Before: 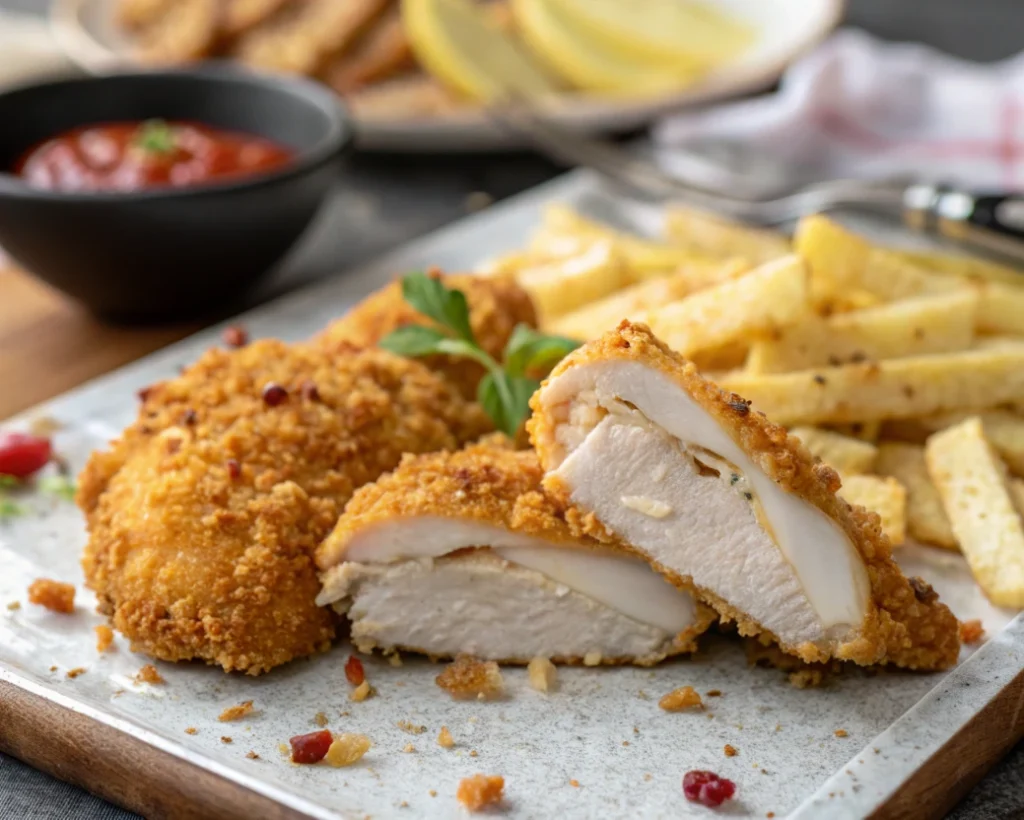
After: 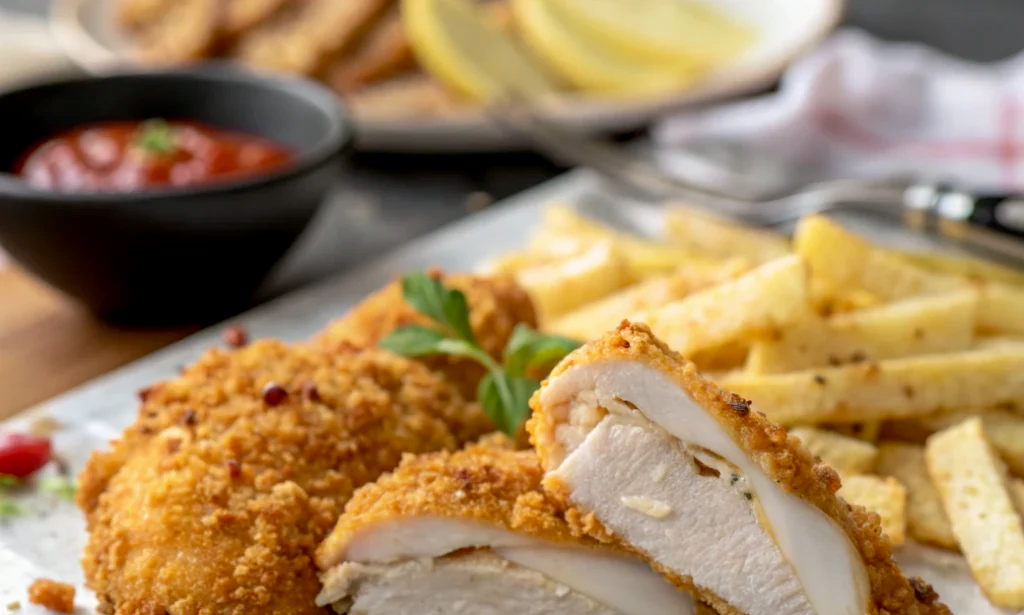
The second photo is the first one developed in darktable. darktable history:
crop: bottom 24.967%
exposure: black level correction 0.005, exposure 0.014 EV, compensate highlight preservation false
